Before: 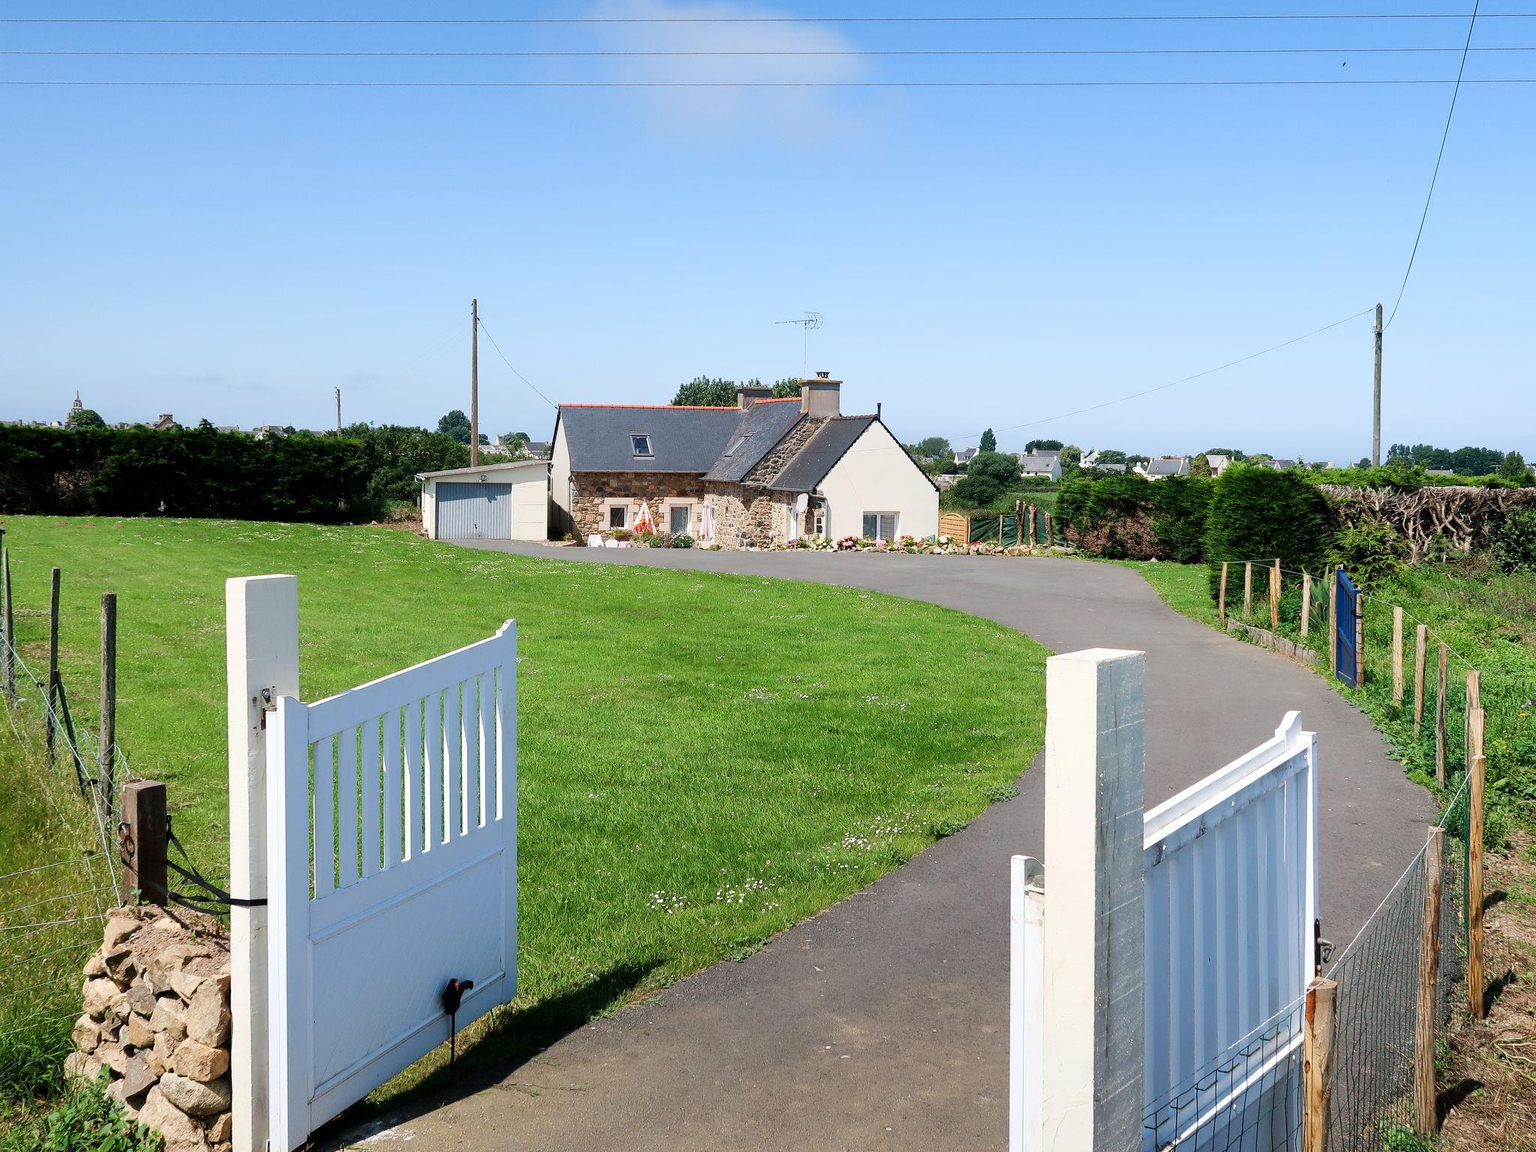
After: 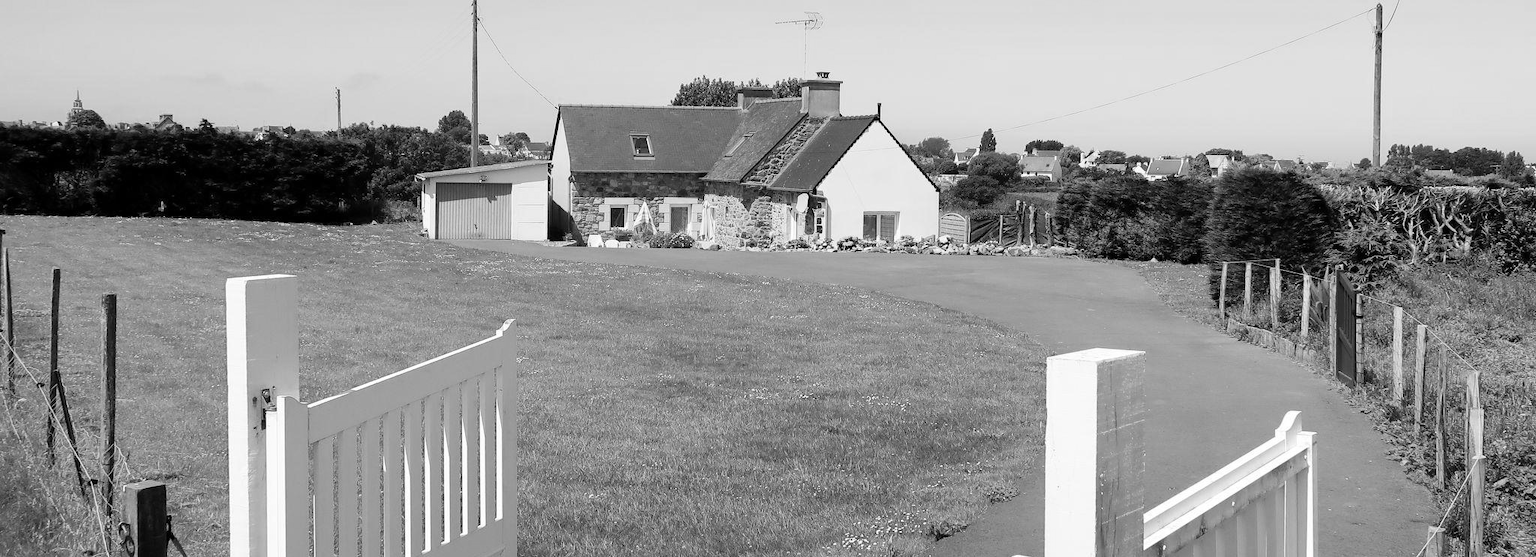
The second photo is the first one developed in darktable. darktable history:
crop and rotate: top 26.056%, bottom 25.543%
color contrast: green-magenta contrast 0, blue-yellow contrast 0
color correction: highlights a* 5.3, highlights b* 24.26, shadows a* -15.58, shadows b* 4.02
